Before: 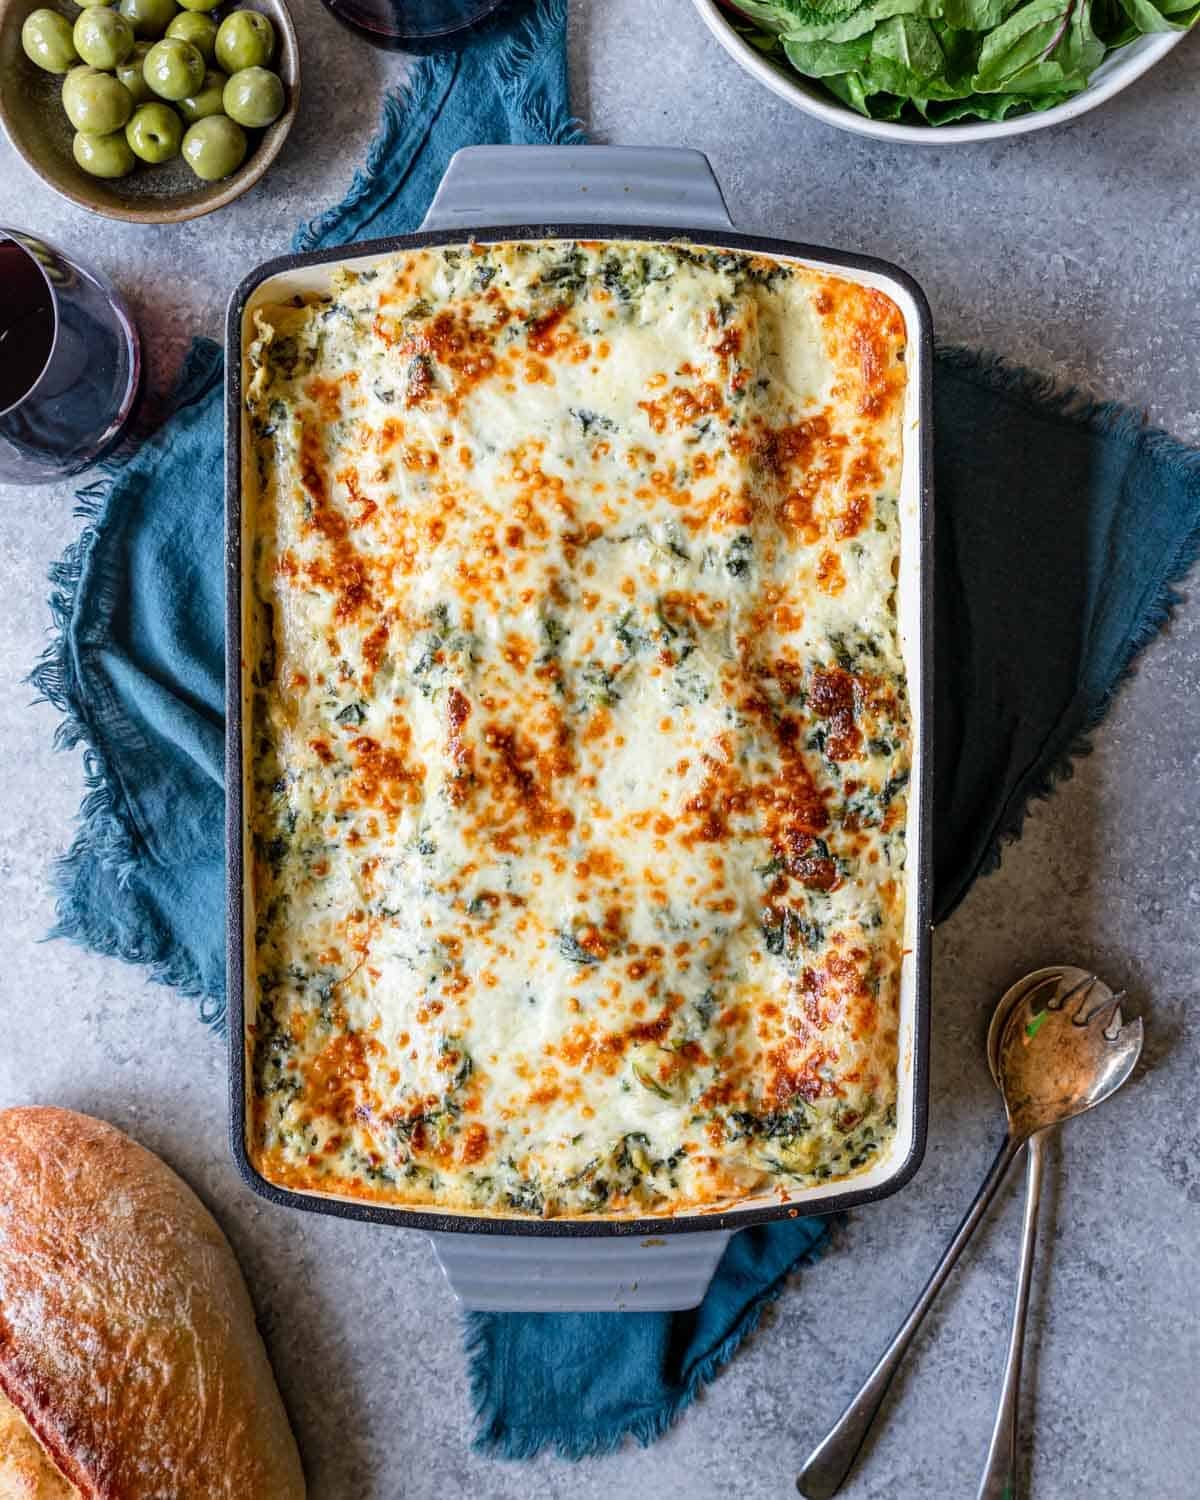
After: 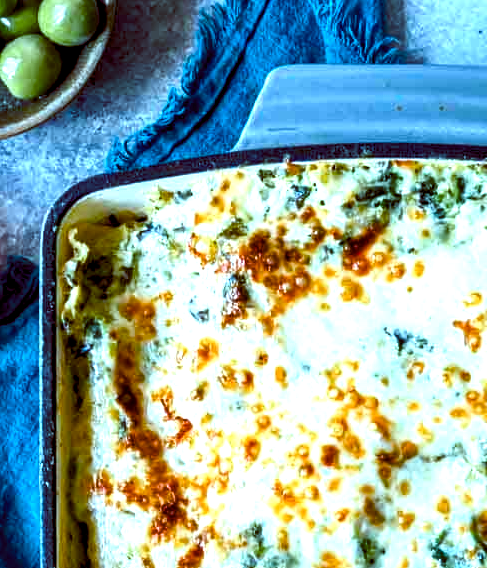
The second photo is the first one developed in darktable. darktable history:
crop: left 15.452%, top 5.459%, right 43.956%, bottom 56.62%
color balance rgb: shadows lift › luminance -7.7%, shadows lift › chroma 2.13%, shadows lift › hue 200.79°, power › luminance -7.77%, power › chroma 2.27%, power › hue 220.69°, highlights gain › luminance 15.15%, highlights gain › chroma 4%, highlights gain › hue 209.35°, global offset › luminance -0.21%, global offset › chroma 0.27%, perceptual saturation grading › global saturation 24.42%, perceptual saturation grading › highlights -24.42%, perceptual saturation grading › mid-tones 24.42%, perceptual saturation grading › shadows 40%, perceptual brilliance grading › global brilliance -5%, perceptual brilliance grading › highlights 24.42%, perceptual brilliance grading › mid-tones 7%, perceptual brilliance grading › shadows -5%
color calibration: illuminant custom, x 0.368, y 0.373, temperature 4330.32 K
